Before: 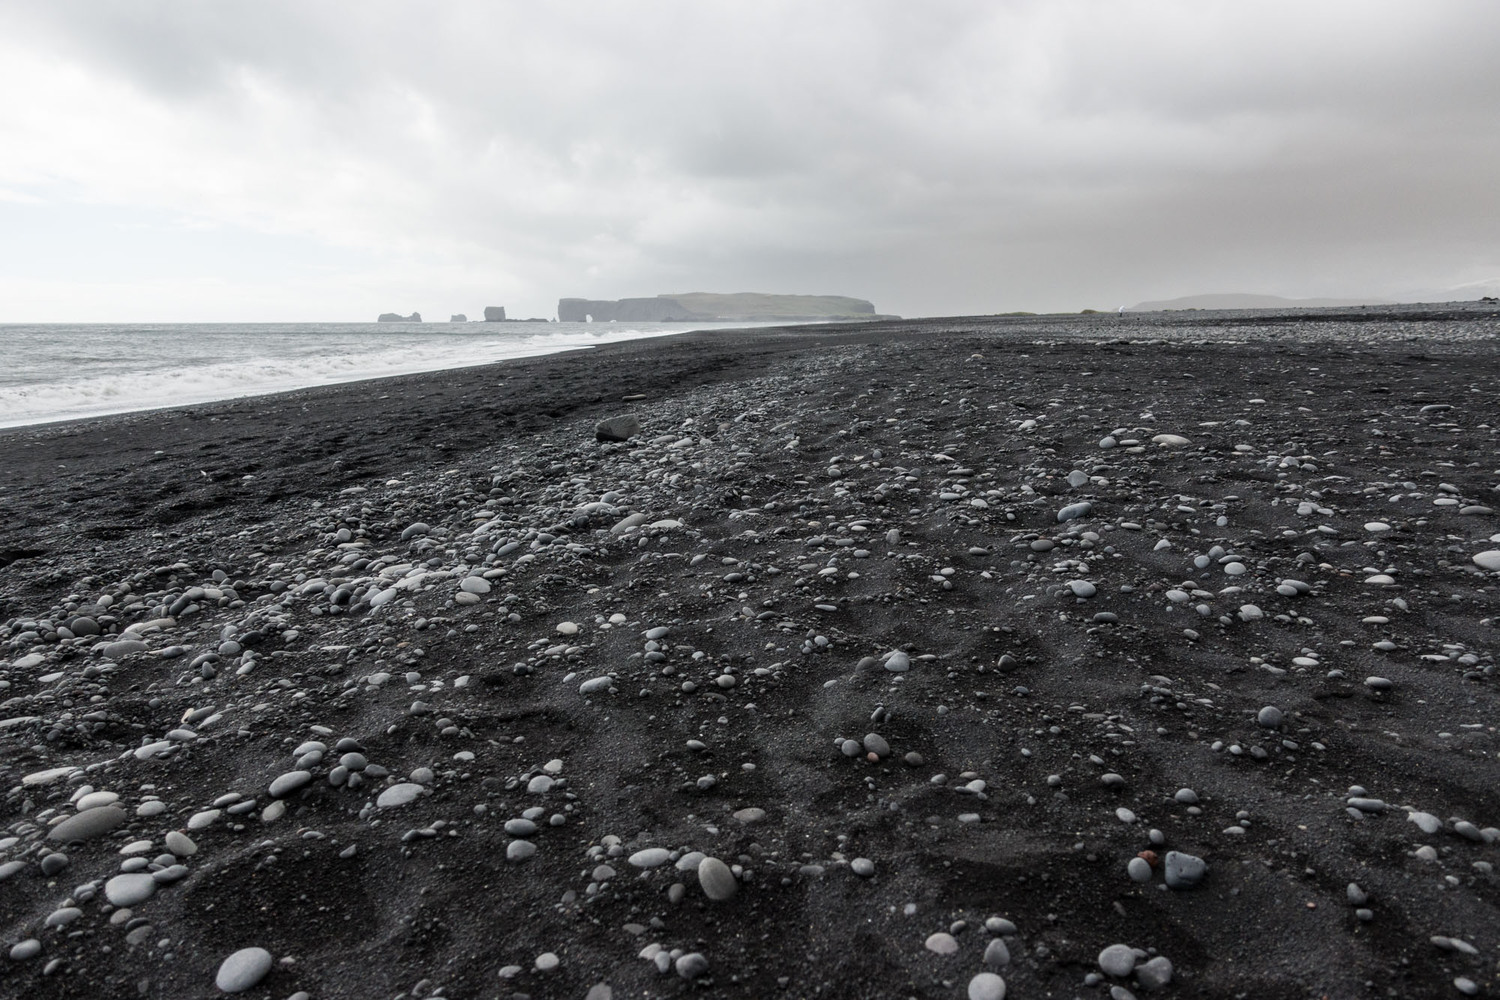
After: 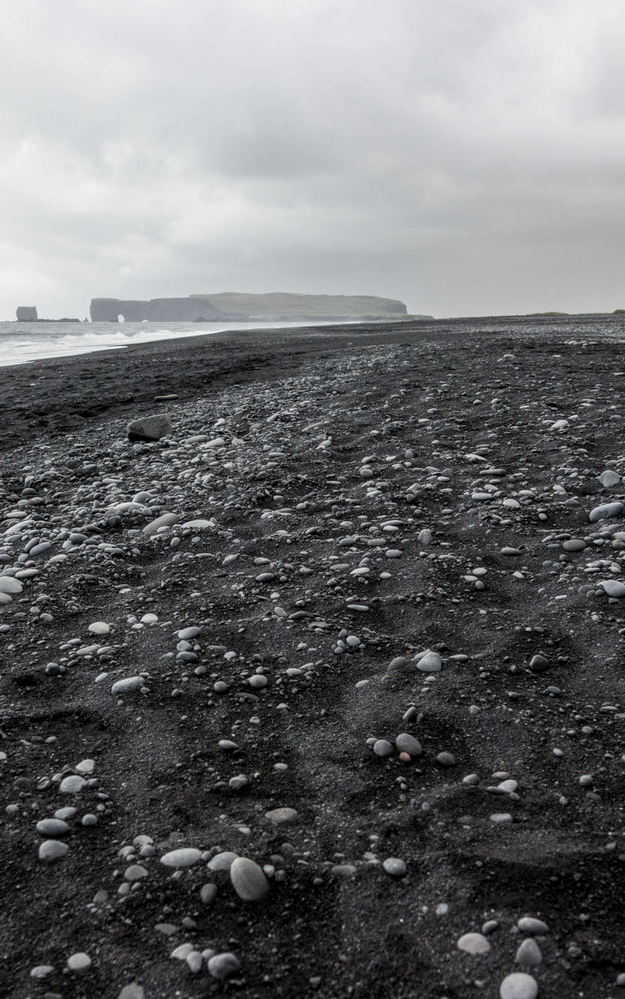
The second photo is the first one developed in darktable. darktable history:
crop: left 31.229%, right 27.105%
local contrast: on, module defaults
